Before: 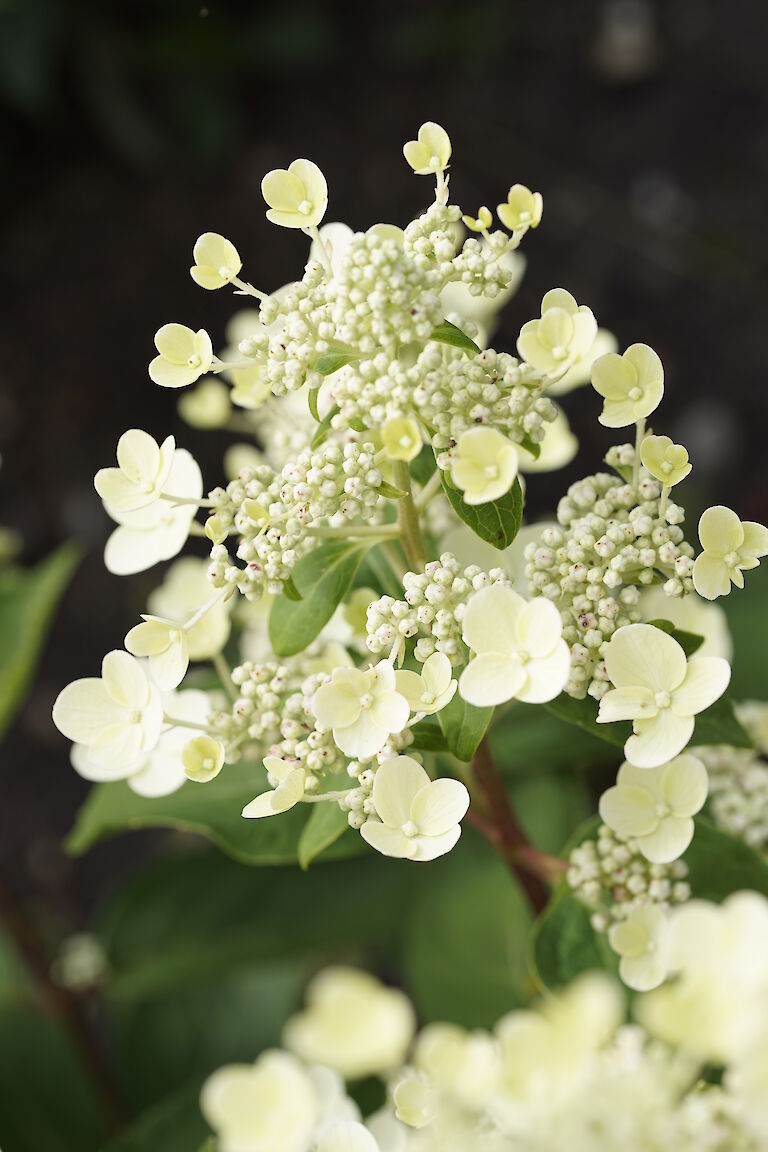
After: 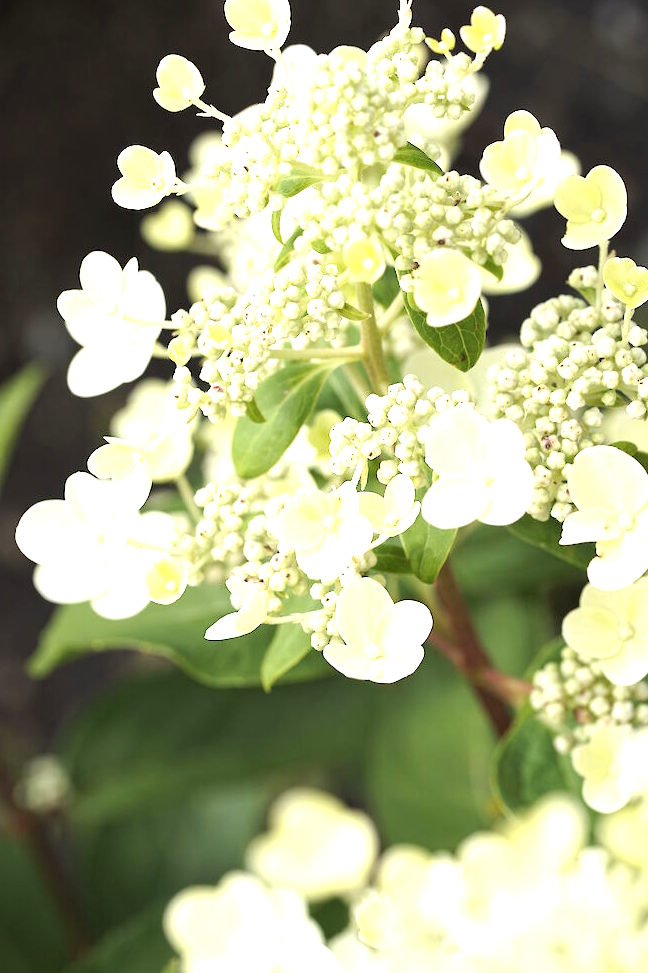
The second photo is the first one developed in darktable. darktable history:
crop and rotate: left 4.842%, top 15.51%, right 10.668%
exposure: black level correction 0, exposure 0.877 EV, compensate exposure bias true, compensate highlight preservation false
